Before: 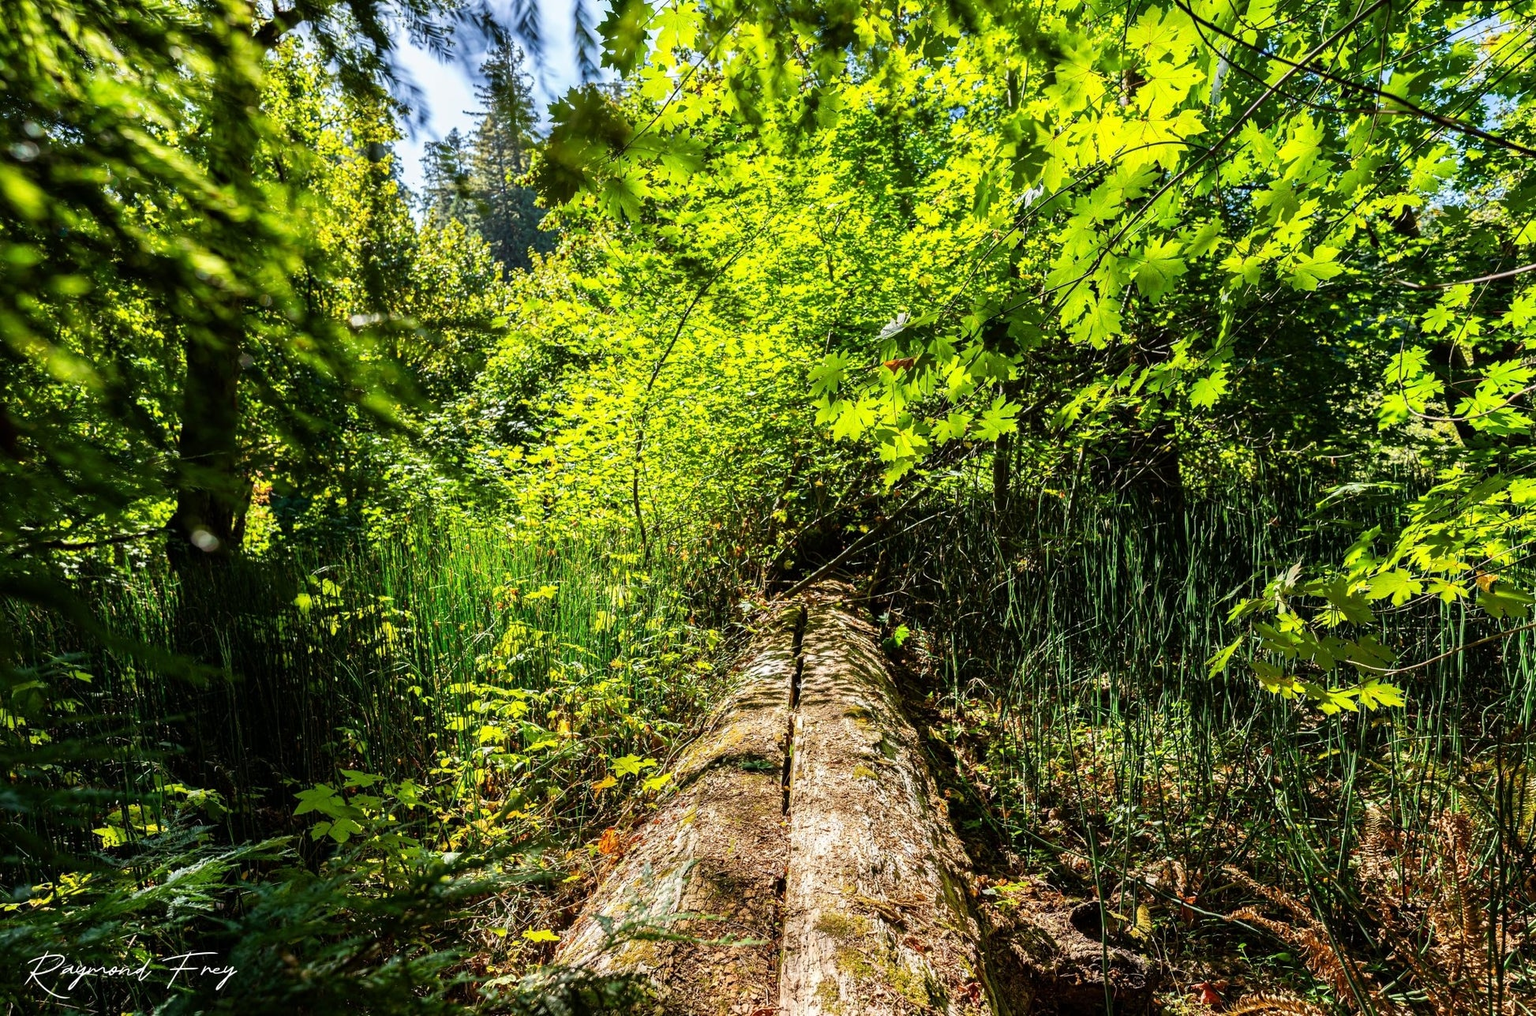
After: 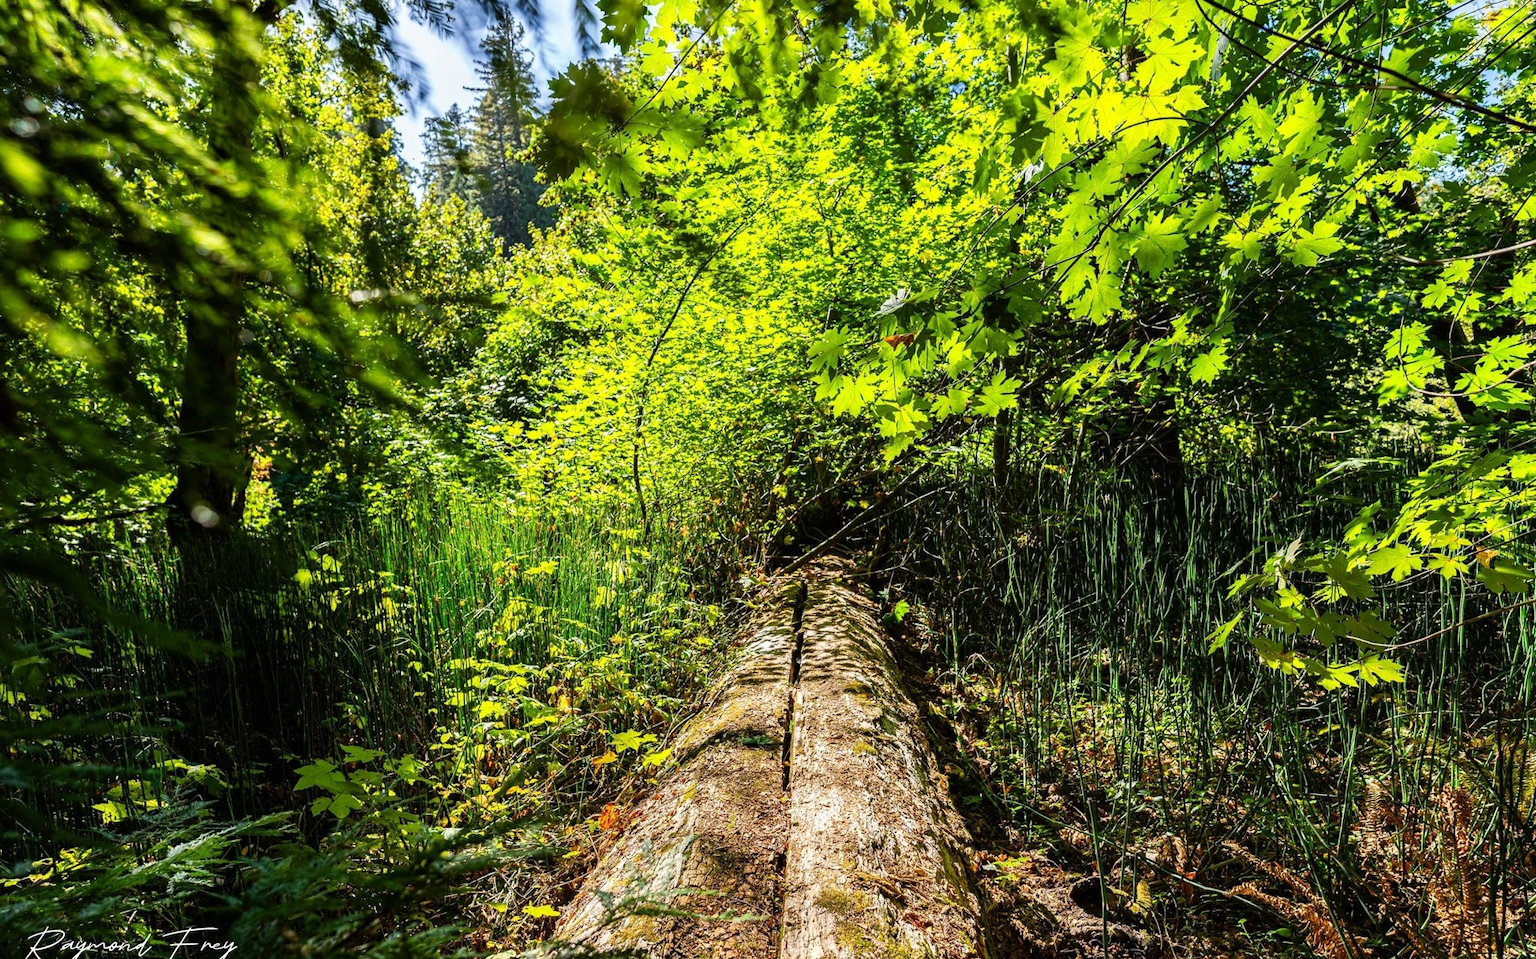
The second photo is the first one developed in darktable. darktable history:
crop and rotate: top 2.479%, bottom 3.018%
tone equalizer: on, module defaults
